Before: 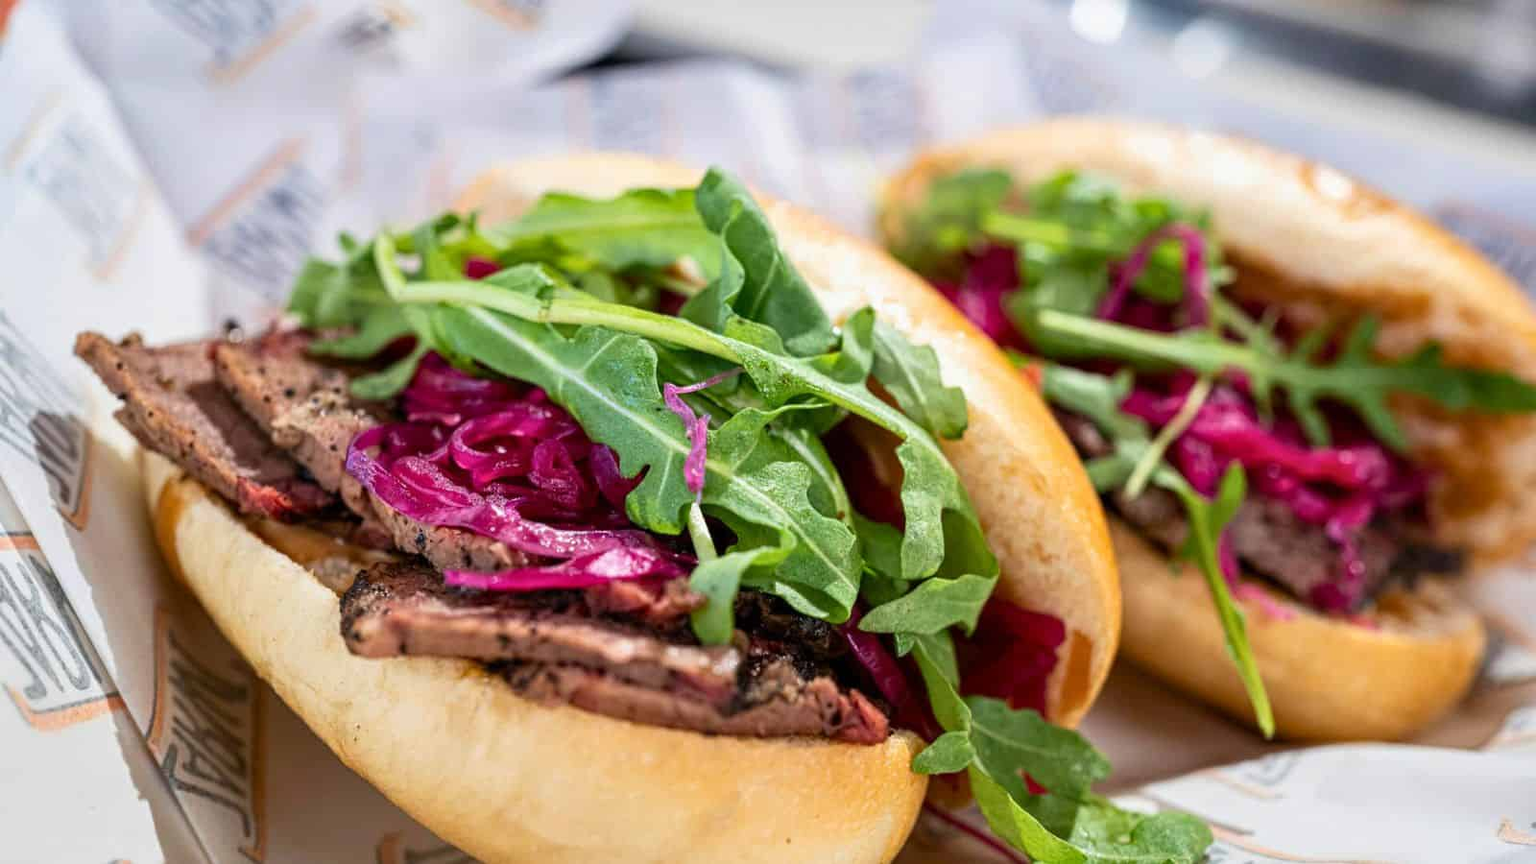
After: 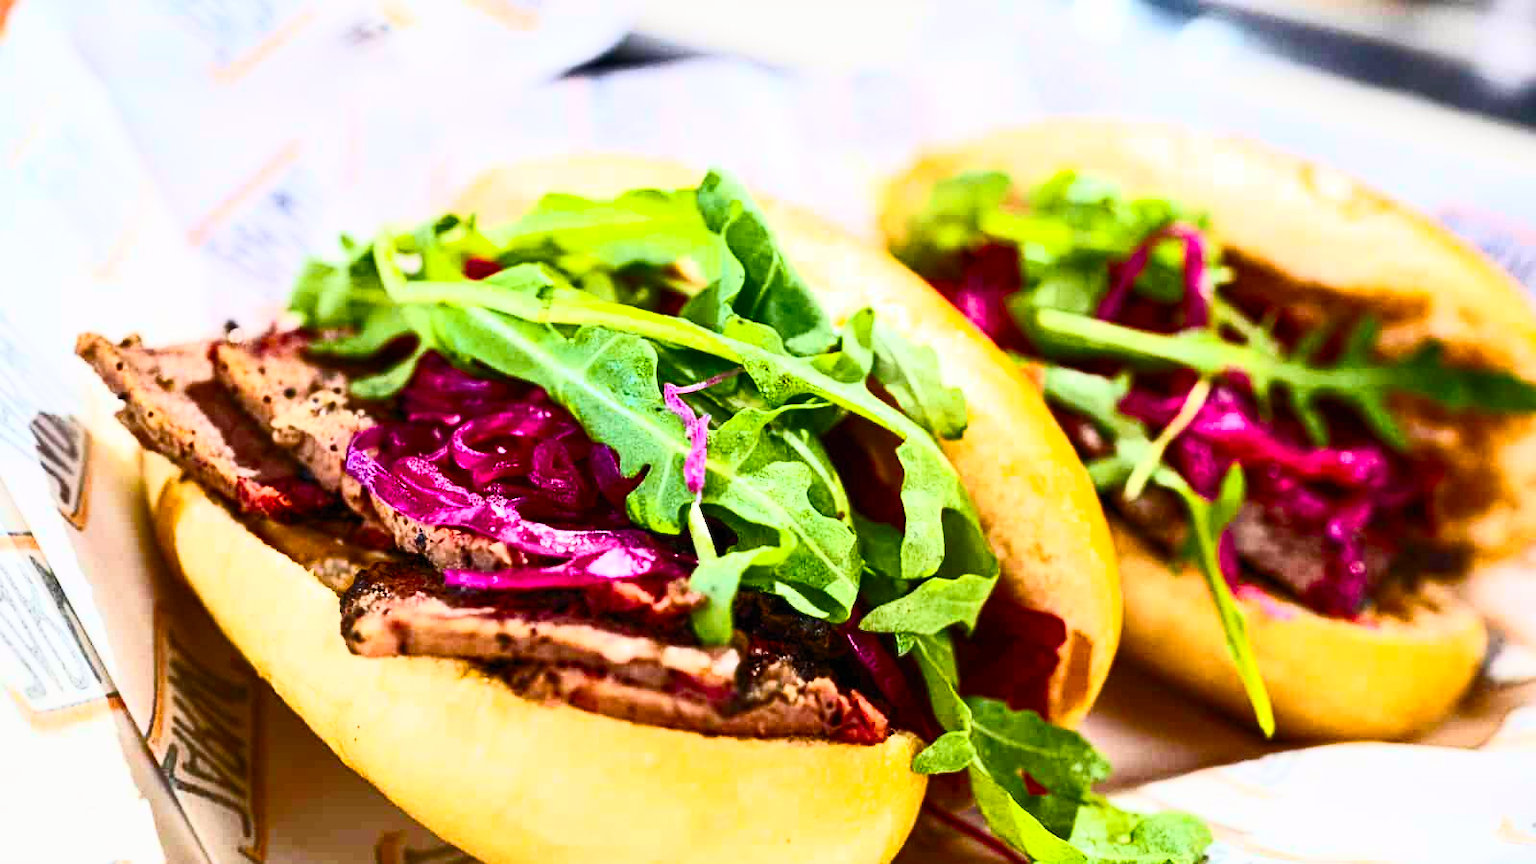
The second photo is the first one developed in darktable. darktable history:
contrast brightness saturation: contrast 0.618, brightness 0.327, saturation 0.14
color balance rgb: power › chroma 0.248%, power › hue 62.57°, linear chroma grading › global chroma 15.356%, perceptual saturation grading › global saturation 20.126%, perceptual saturation grading › highlights -19.972%, perceptual saturation grading › shadows 29.799%, global vibrance 27.324%
